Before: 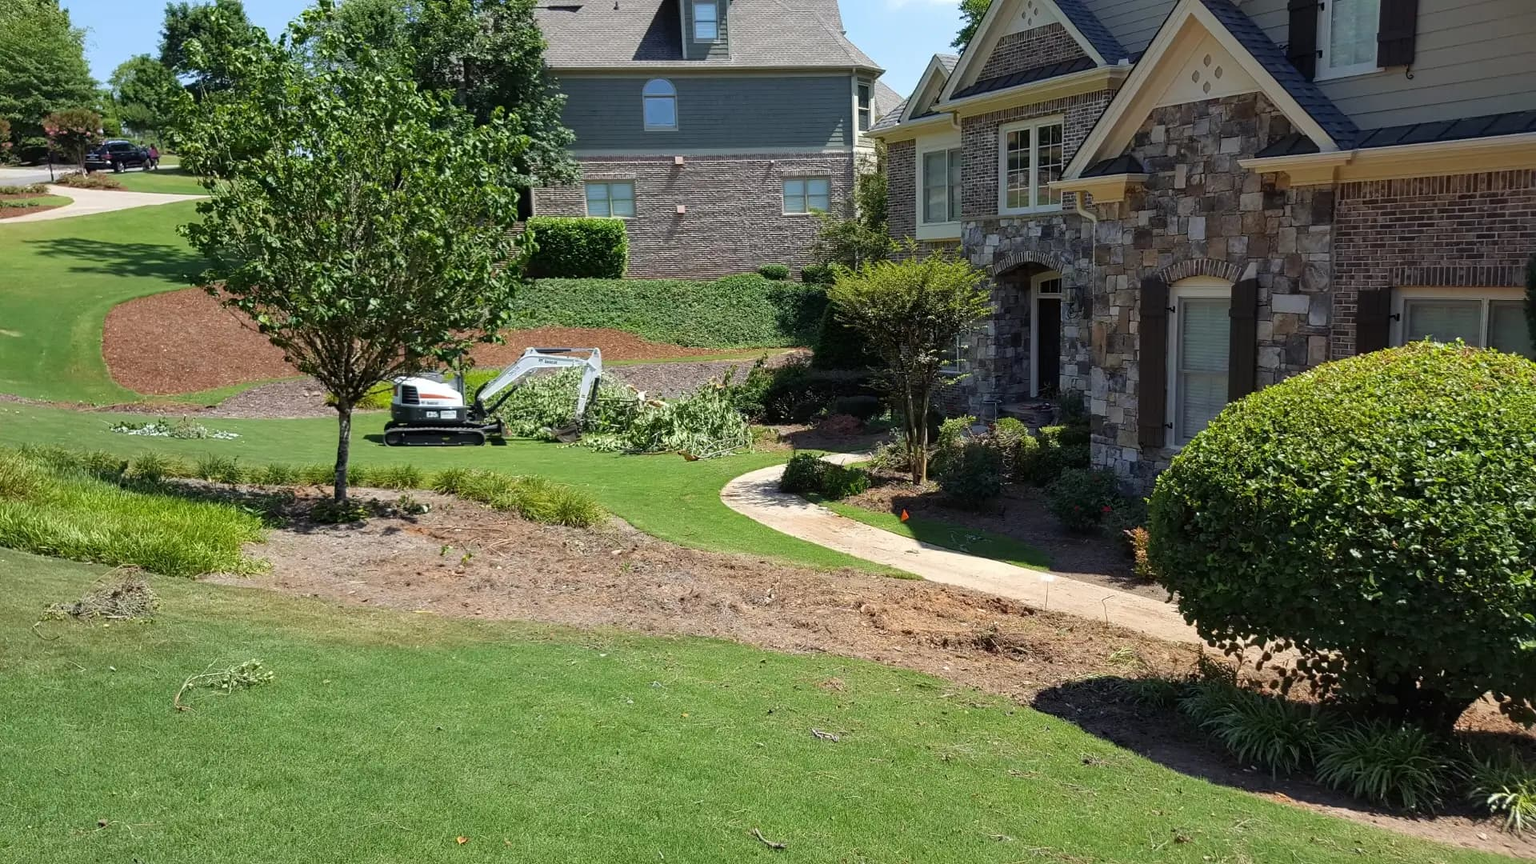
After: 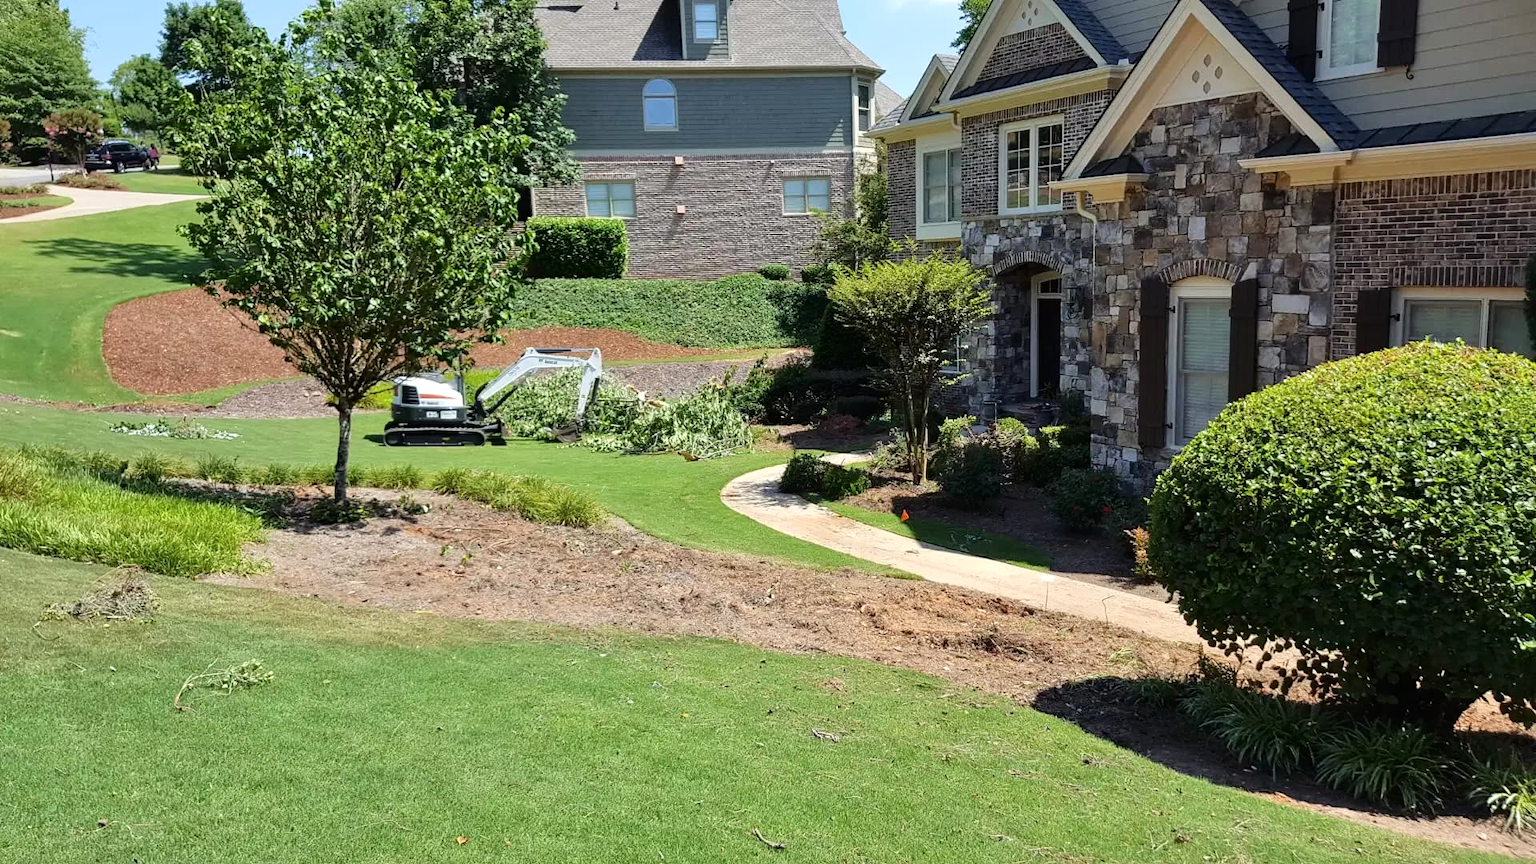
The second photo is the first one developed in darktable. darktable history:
tone equalizer: -8 EV 0.019 EV, -7 EV -0.033 EV, -6 EV 0.041 EV, -5 EV 0.026 EV, -4 EV 0.281 EV, -3 EV 0.659 EV, -2 EV 0.556 EV, -1 EV 0.171 EV, +0 EV 0.041 EV
contrast brightness saturation: contrast 0.137
